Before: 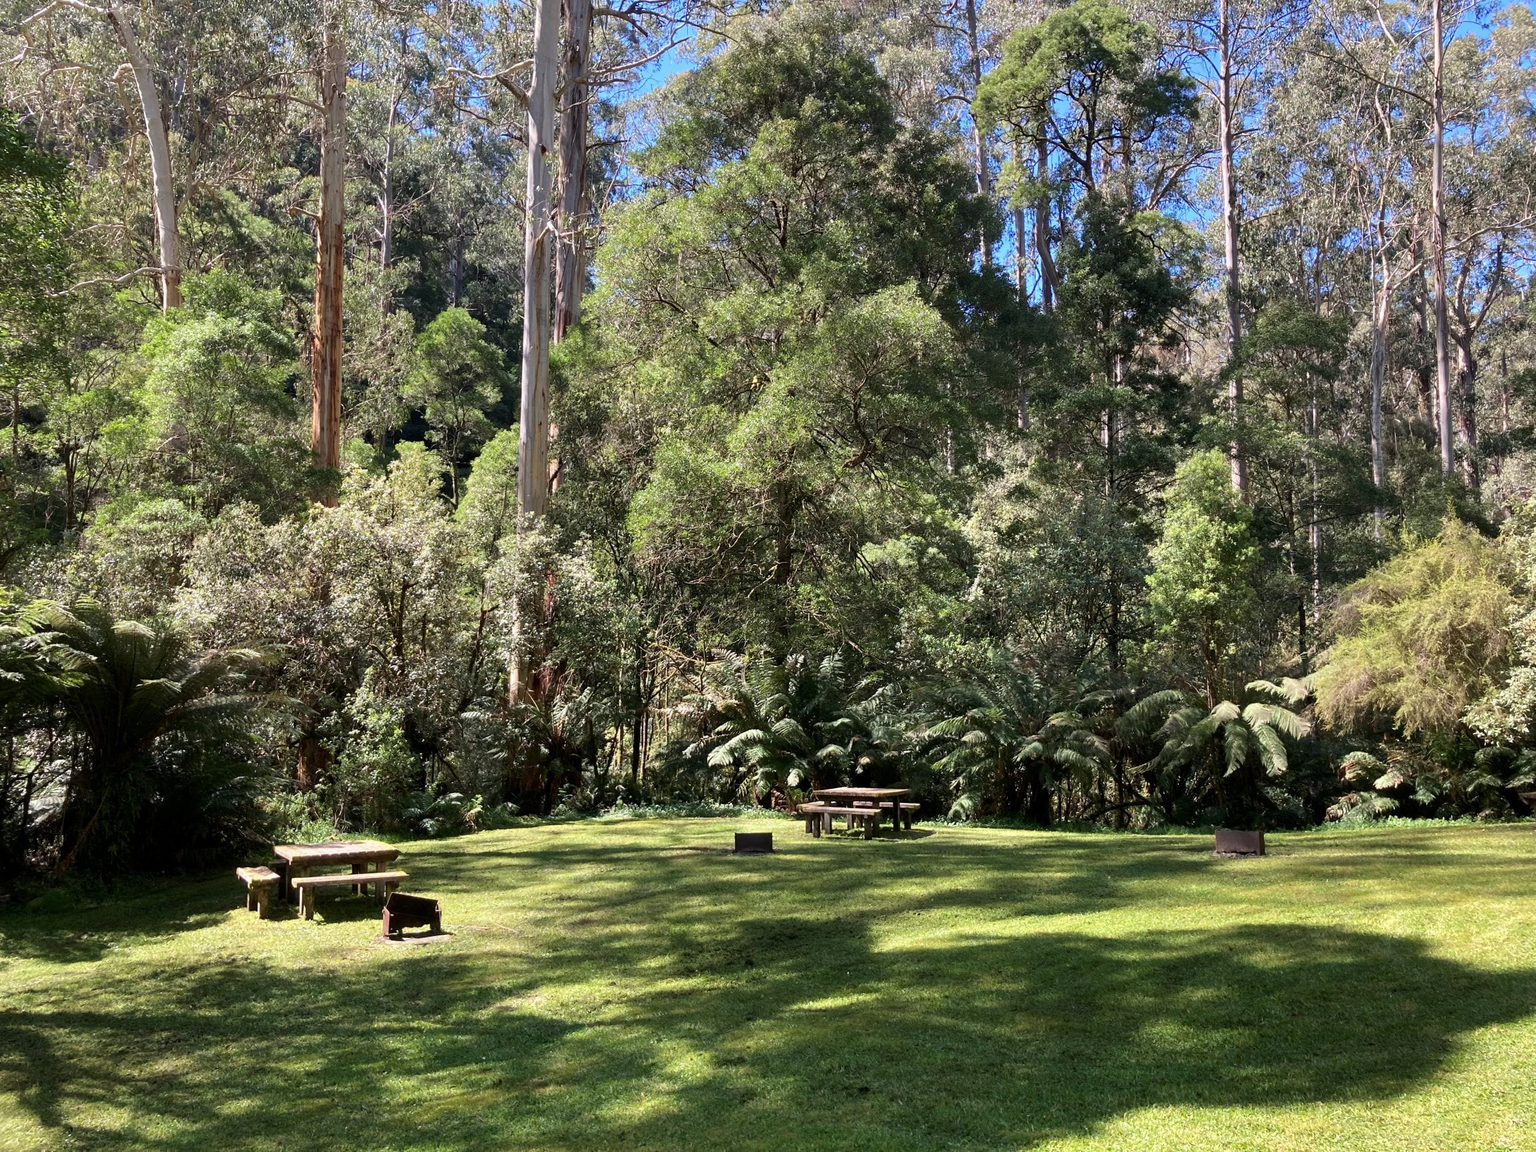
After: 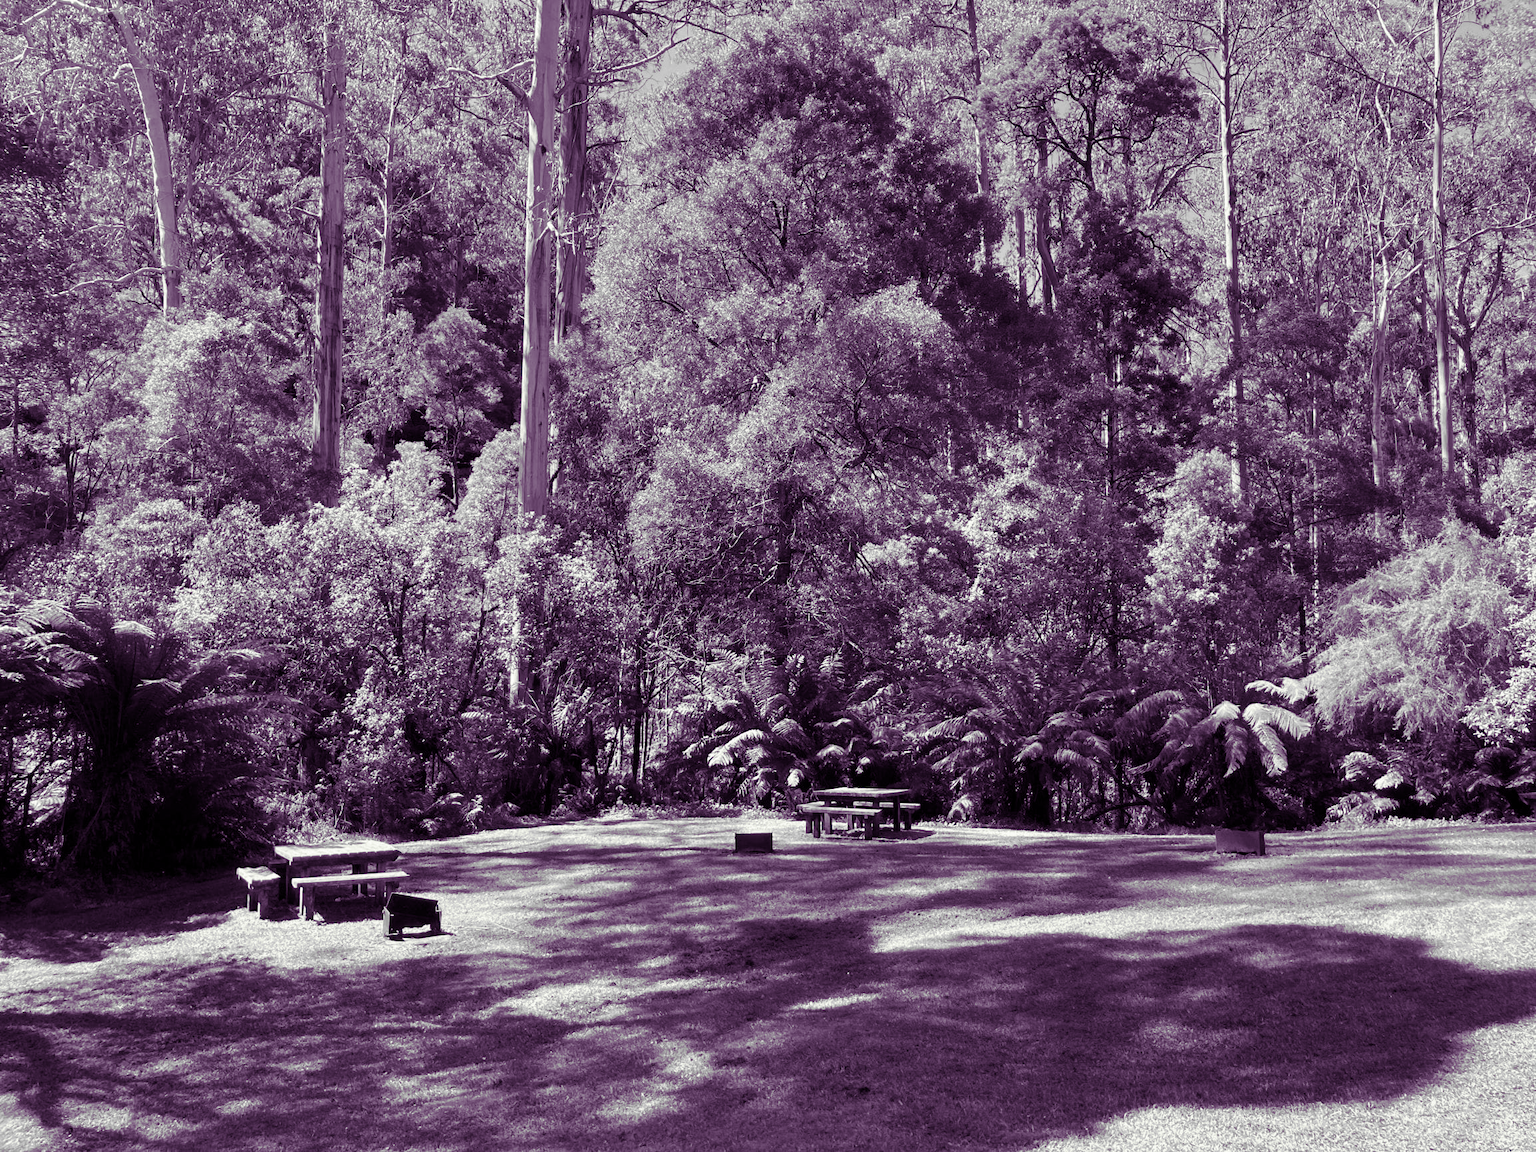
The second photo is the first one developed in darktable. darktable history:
monochrome: on, module defaults
split-toning: shadows › hue 277.2°, shadows › saturation 0.74
